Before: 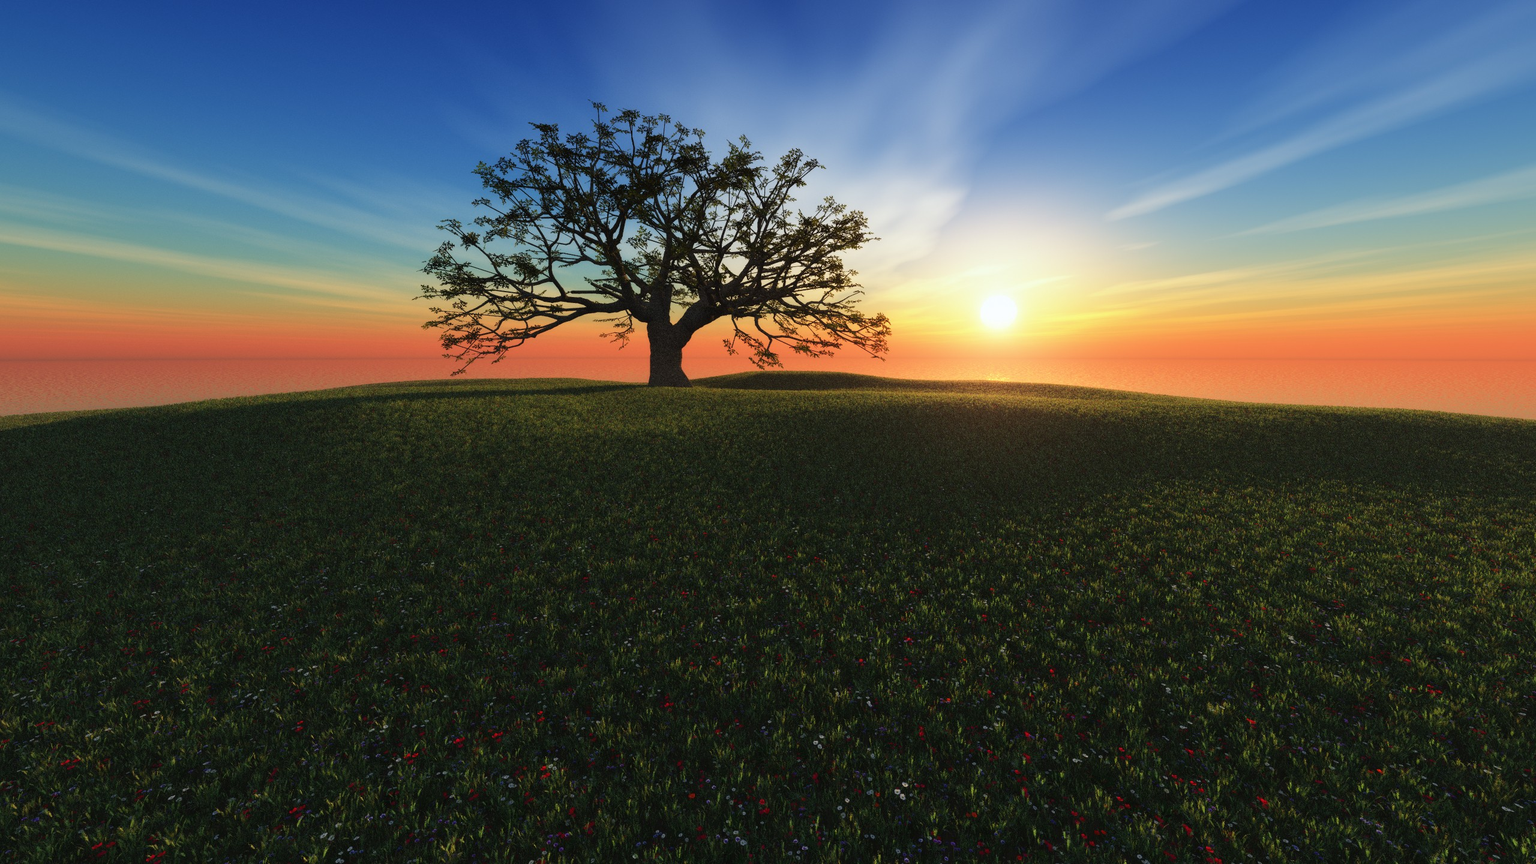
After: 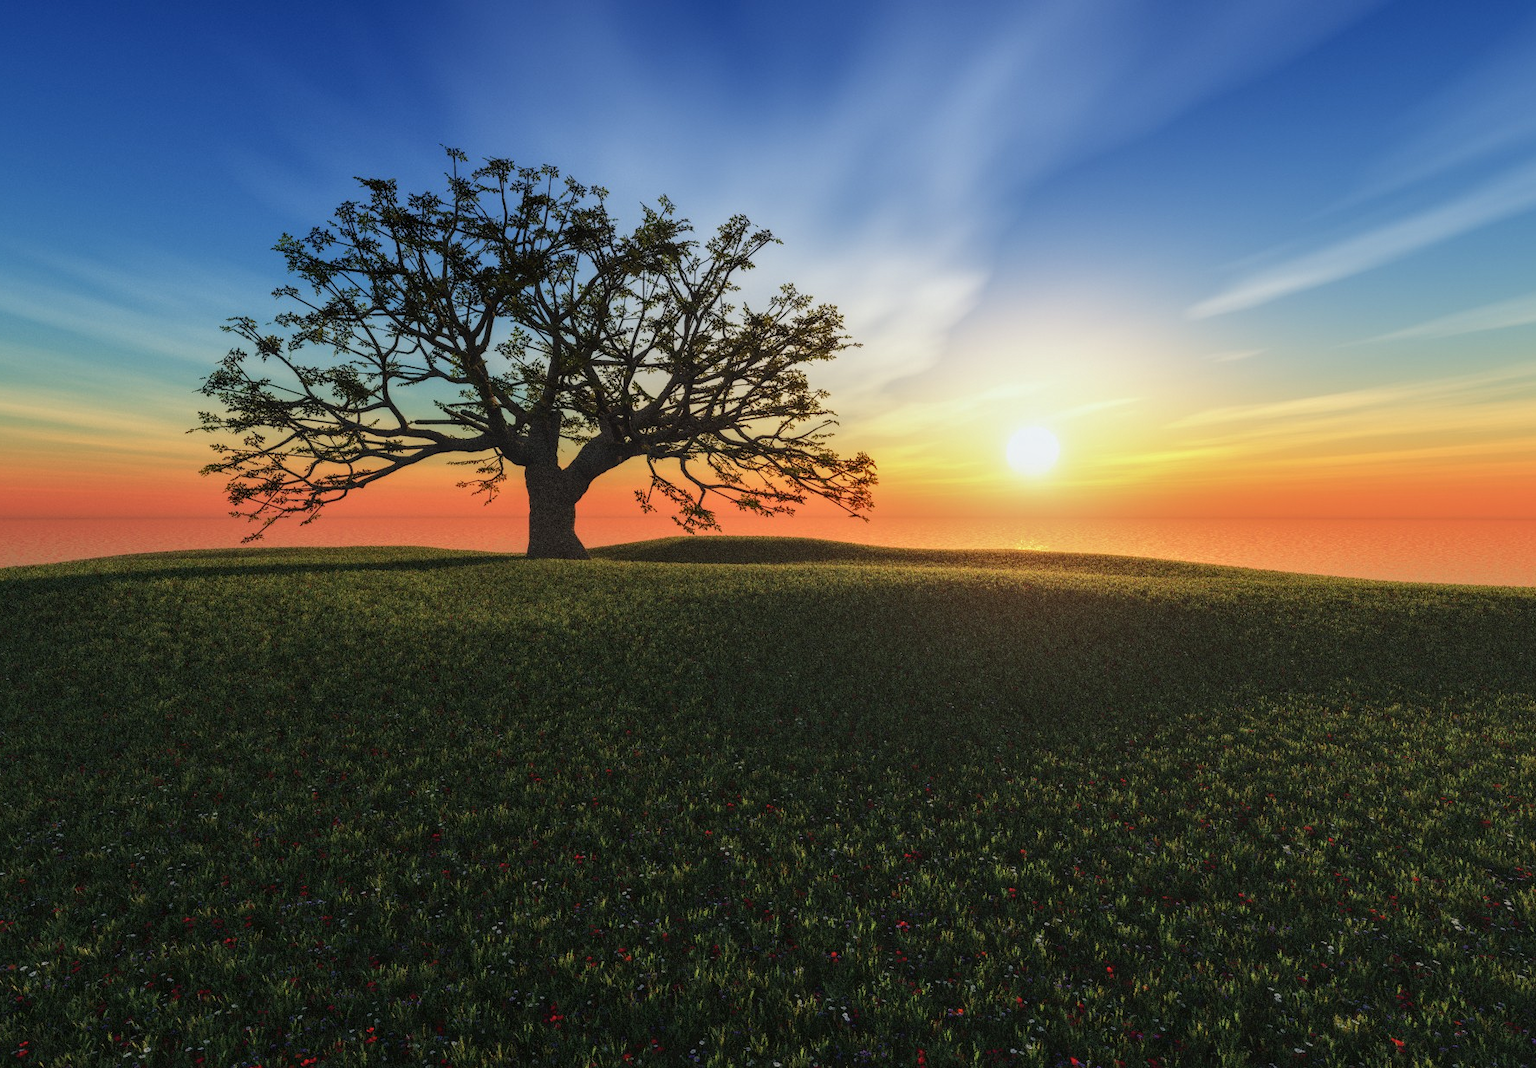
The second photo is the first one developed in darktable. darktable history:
crop: left 18.513%, right 12.251%, bottom 14.361%
local contrast: highlights 0%, shadows 6%, detail 133%
